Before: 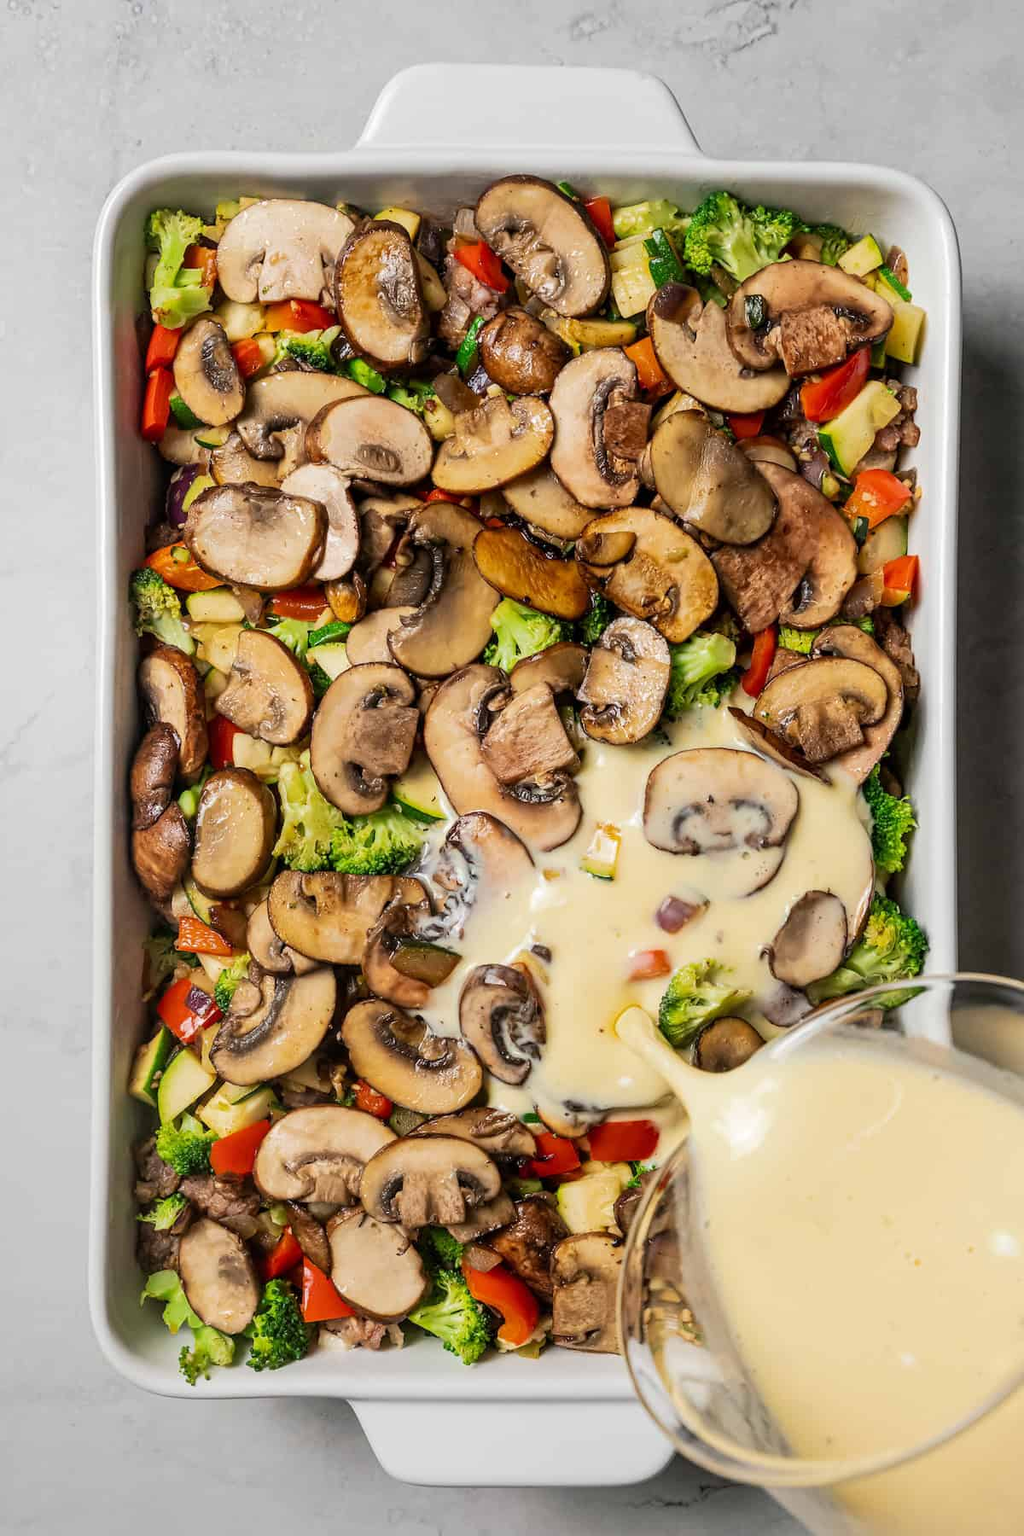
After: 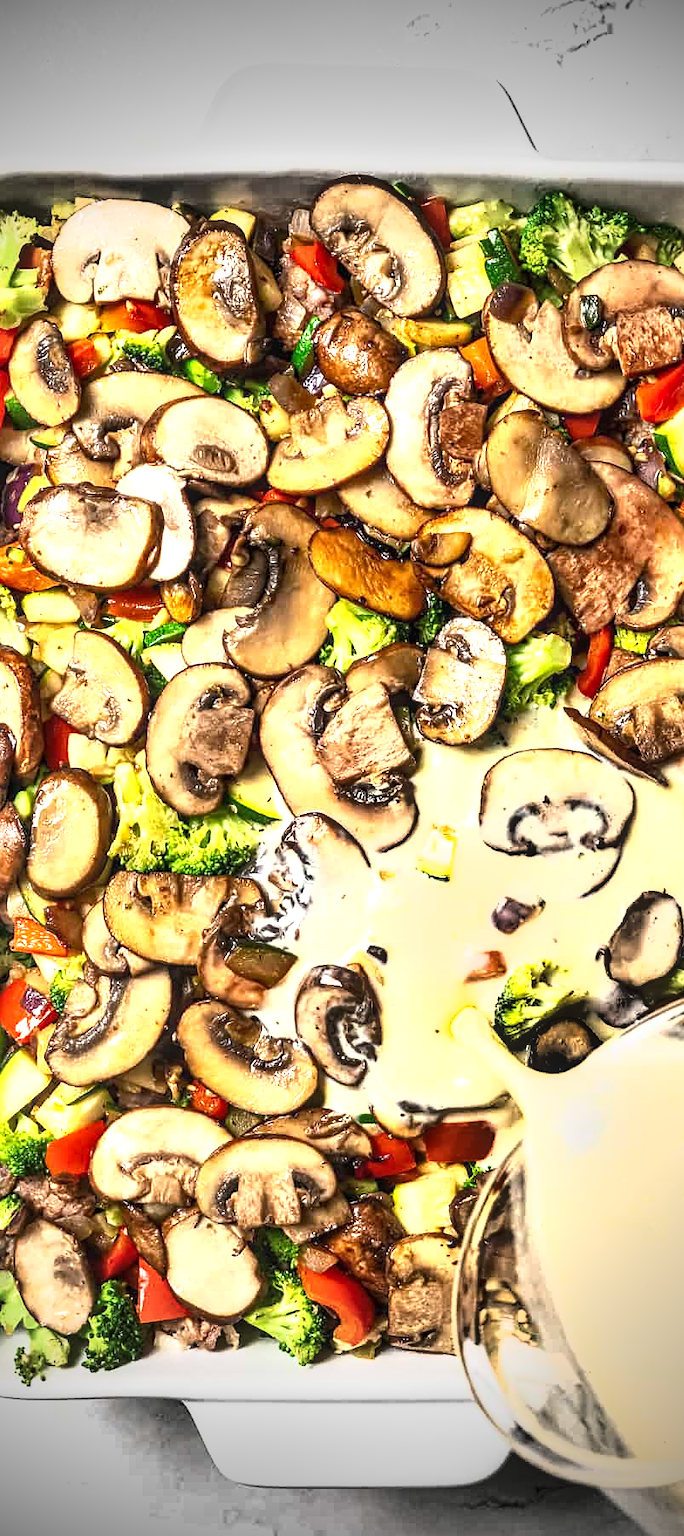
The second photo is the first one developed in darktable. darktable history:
local contrast: on, module defaults
exposure: black level correction 0, exposure 1.199 EV, compensate highlight preservation false
crop and rotate: left 16.093%, right 17.039%
vignetting: fall-off start 66.93%, brightness -0.891, width/height ratio 1.019
shadows and highlights: highlights color adjustment 0.267%, soften with gaussian
sharpen: amount 0.208
